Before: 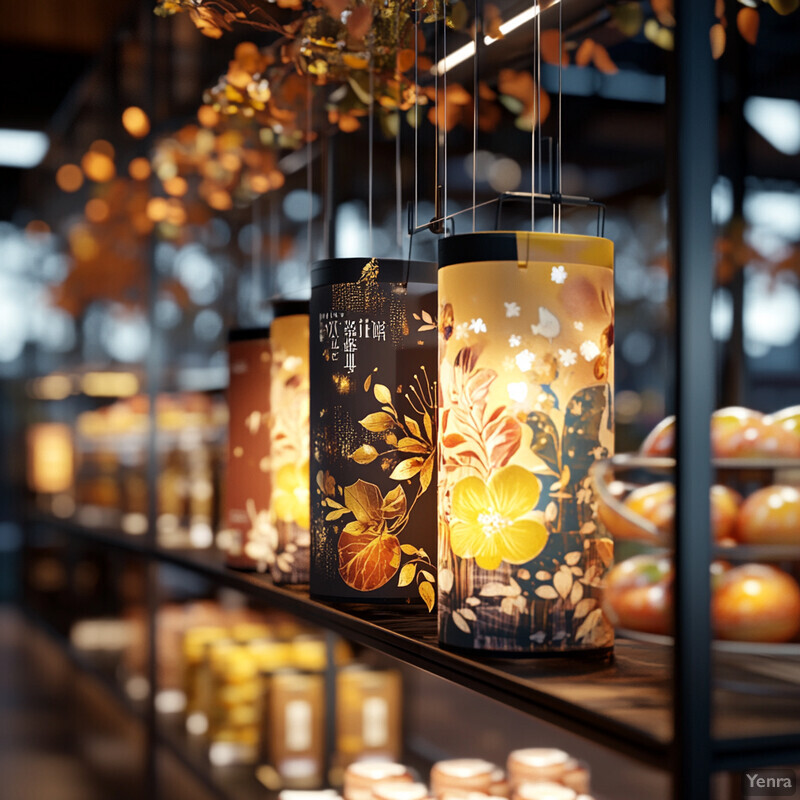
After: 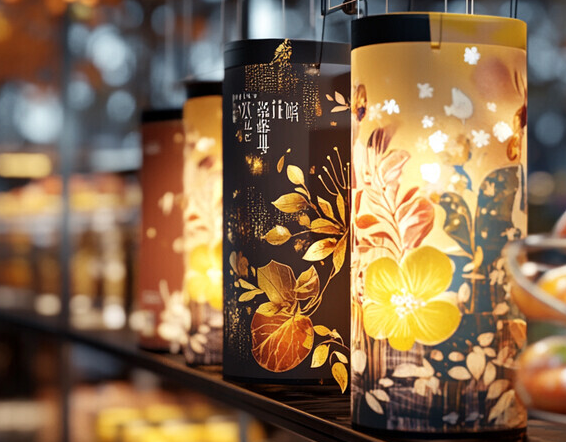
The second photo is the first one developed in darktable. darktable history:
crop: left 10.947%, top 27.448%, right 18.25%, bottom 17.271%
